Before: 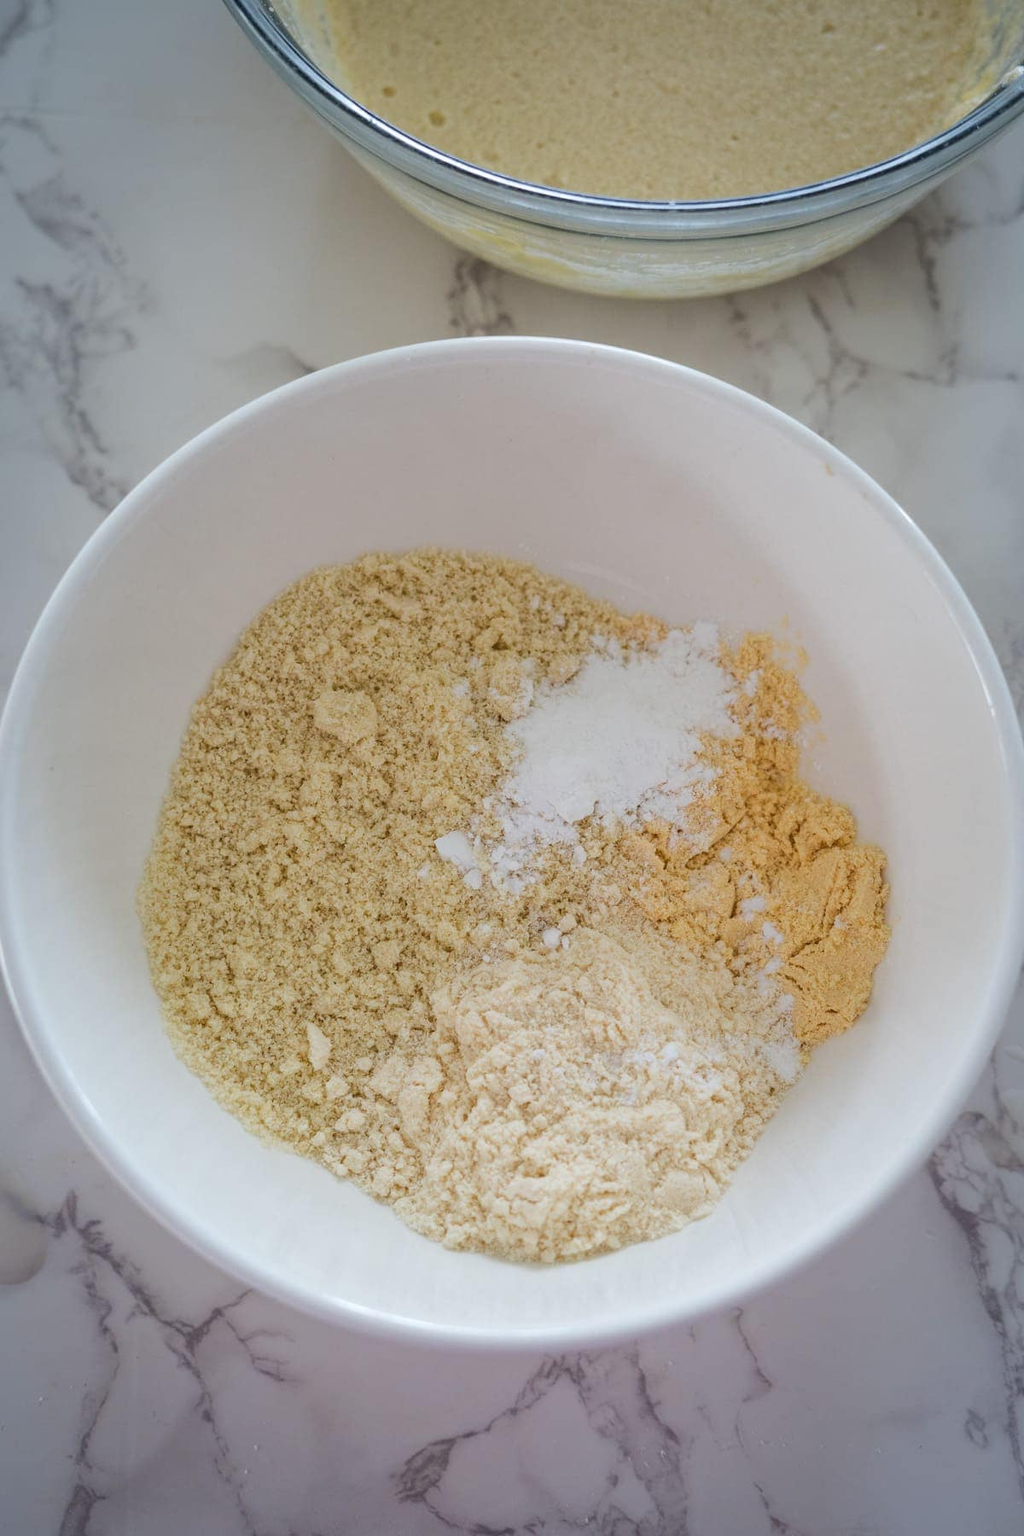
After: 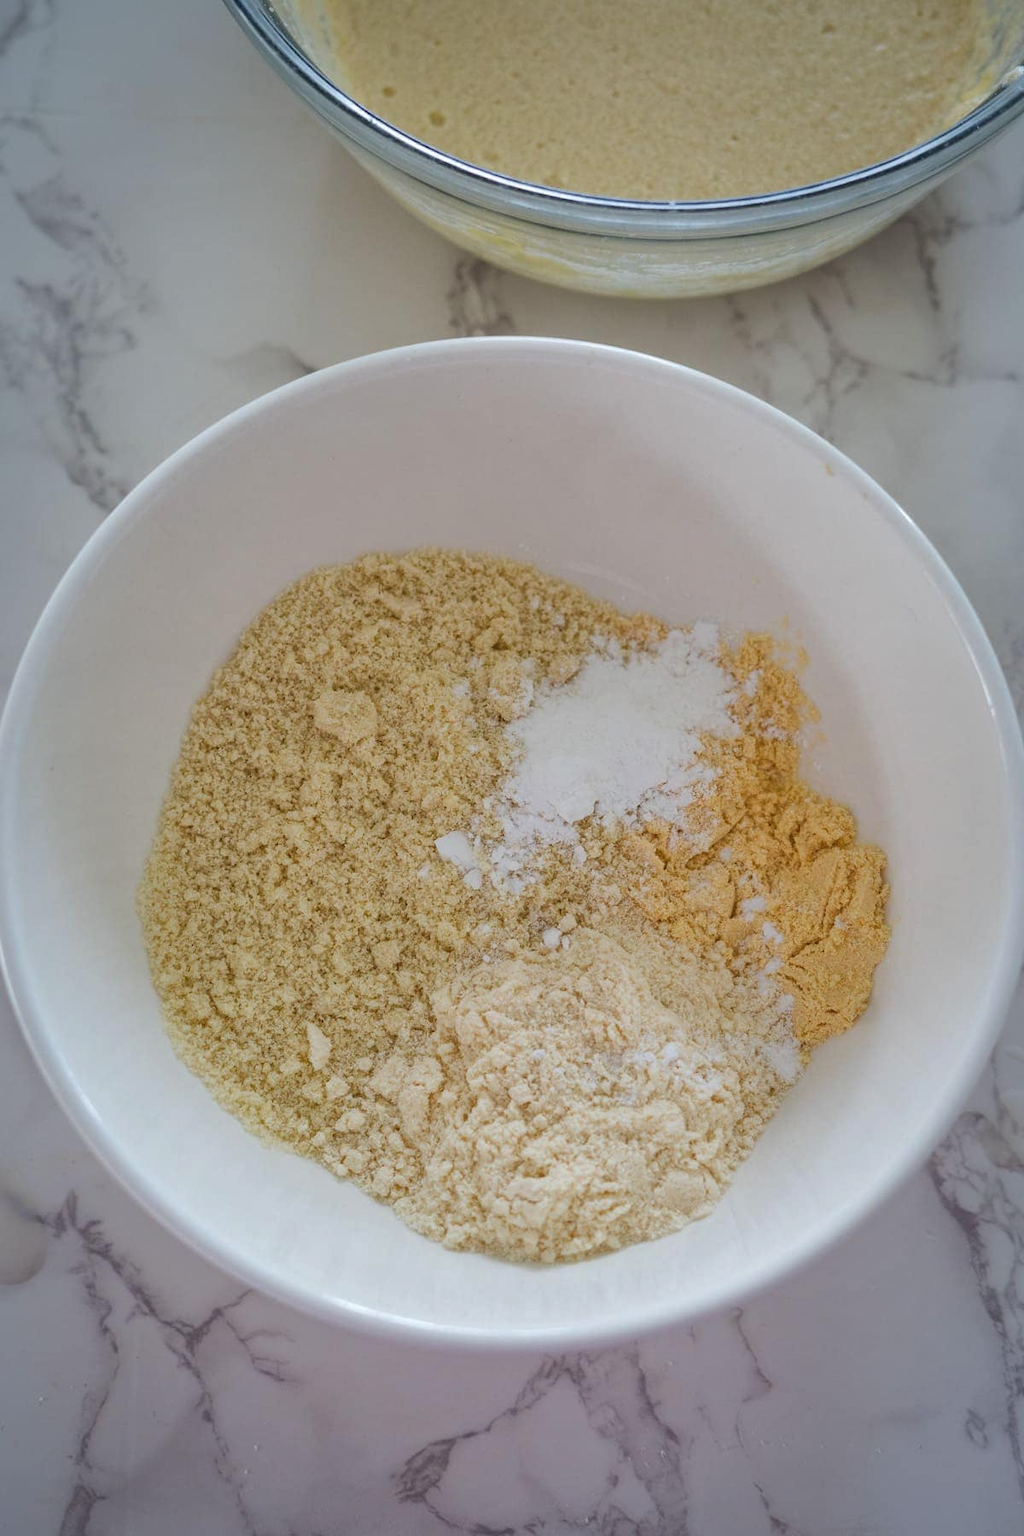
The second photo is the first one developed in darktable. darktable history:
shadows and highlights: highlights color adjustment 79.11%
